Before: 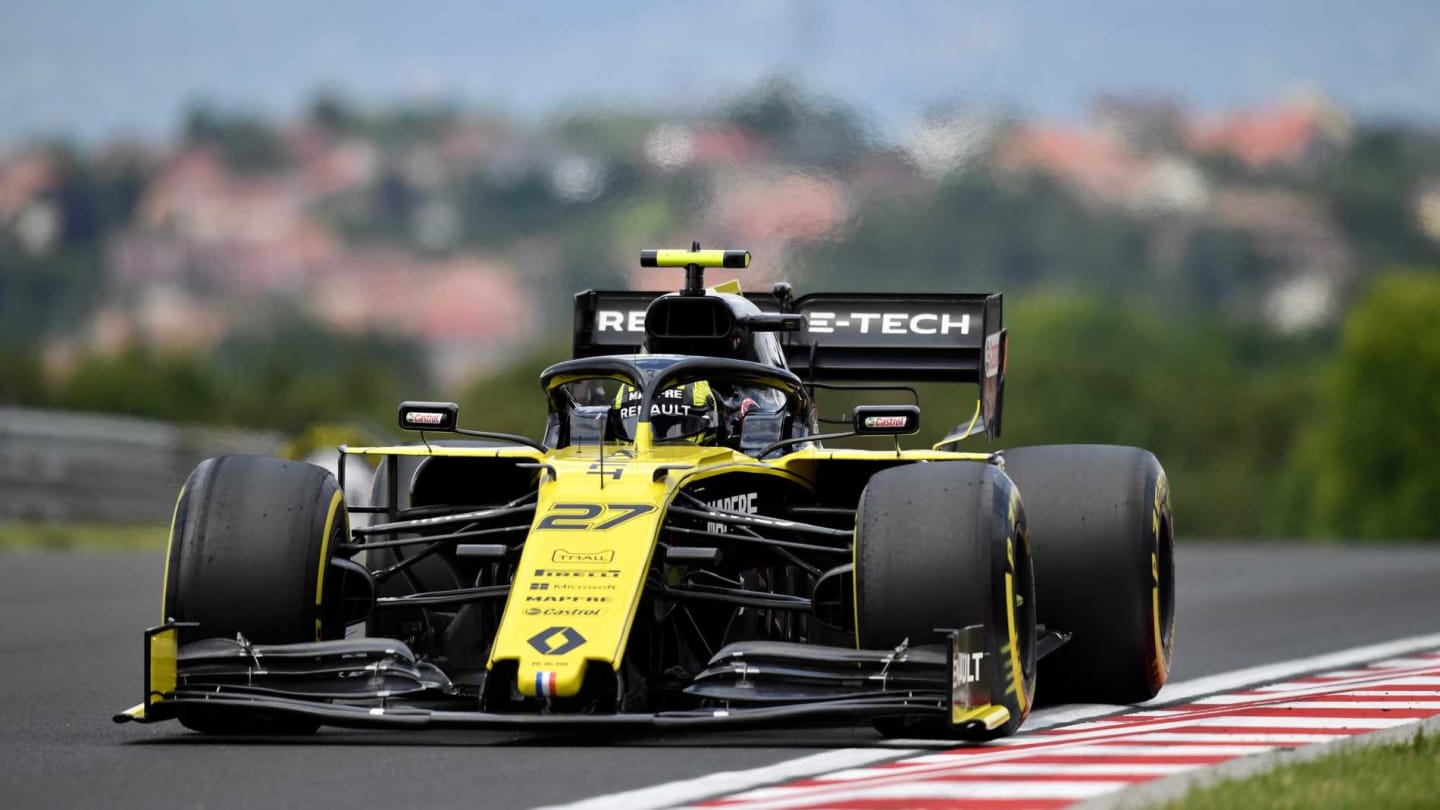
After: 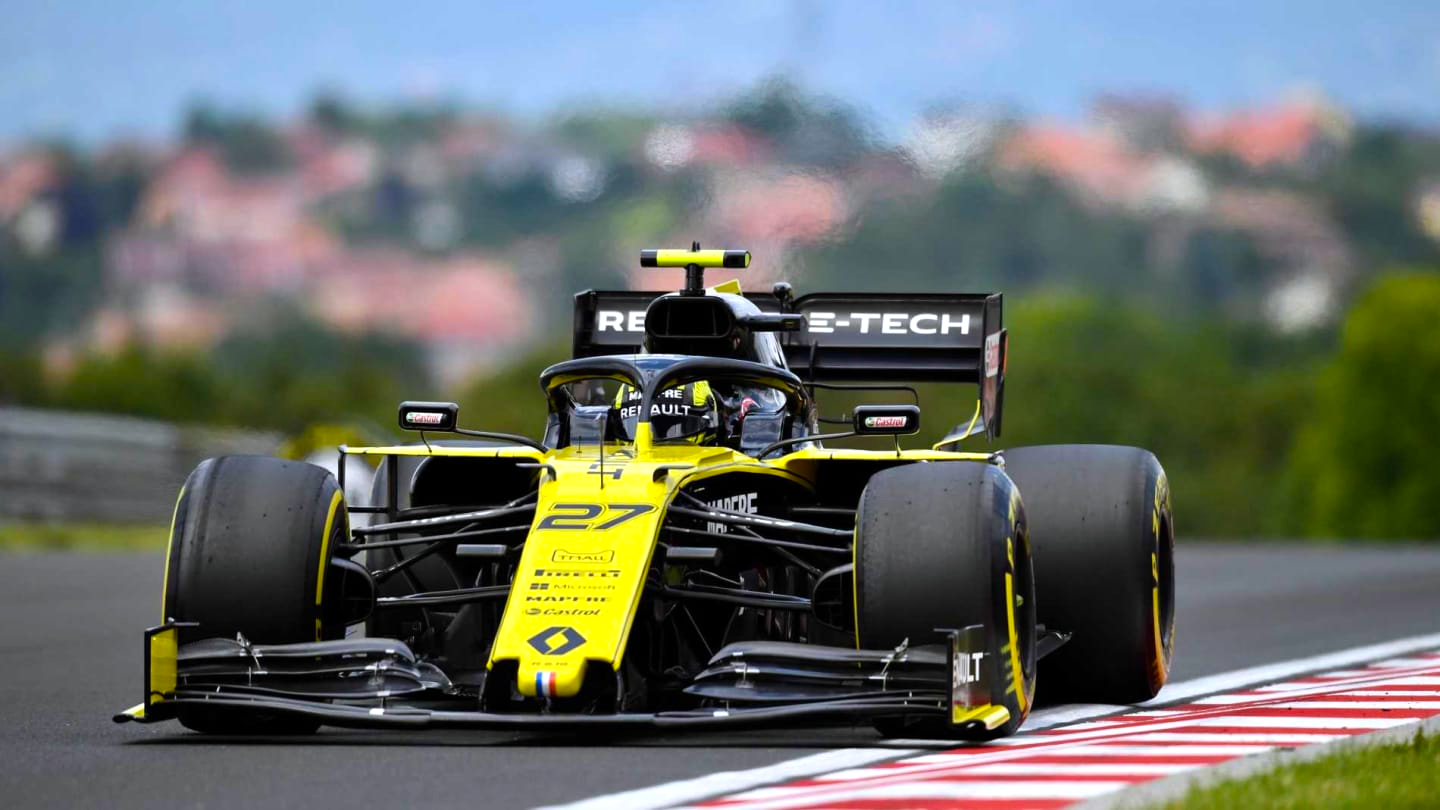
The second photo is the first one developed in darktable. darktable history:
color balance rgb: highlights gain › luminance 17.166%, highlights gain › chroma 2.878%, highlights gain › hue 258.35°, perceptual saturation grading › global saturation 1.573%, perceptual saturation grading › highlights -2.059%, perceptual saturation grading › mid-tones 4.462%, perceptual saturation grading › shadows 6.905%, global vibrance 44.849%
